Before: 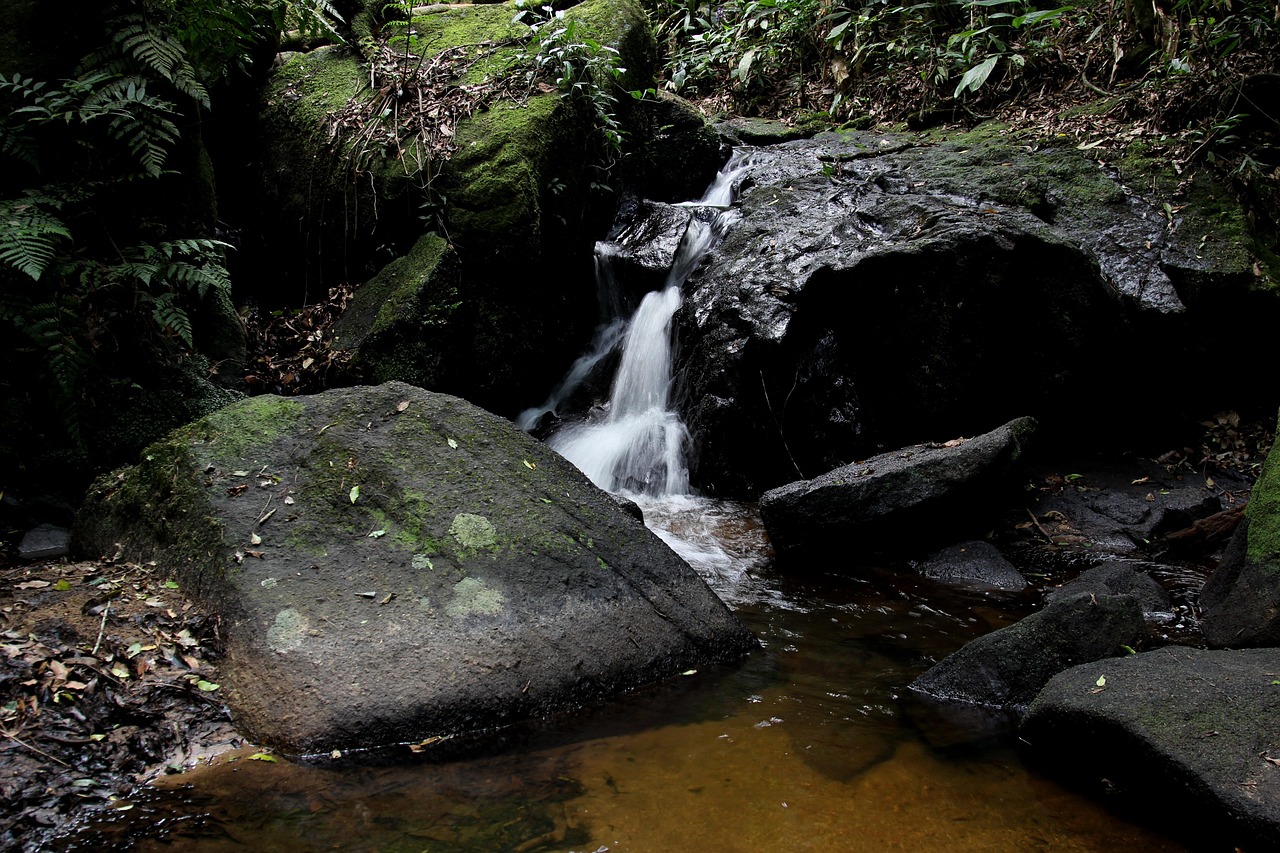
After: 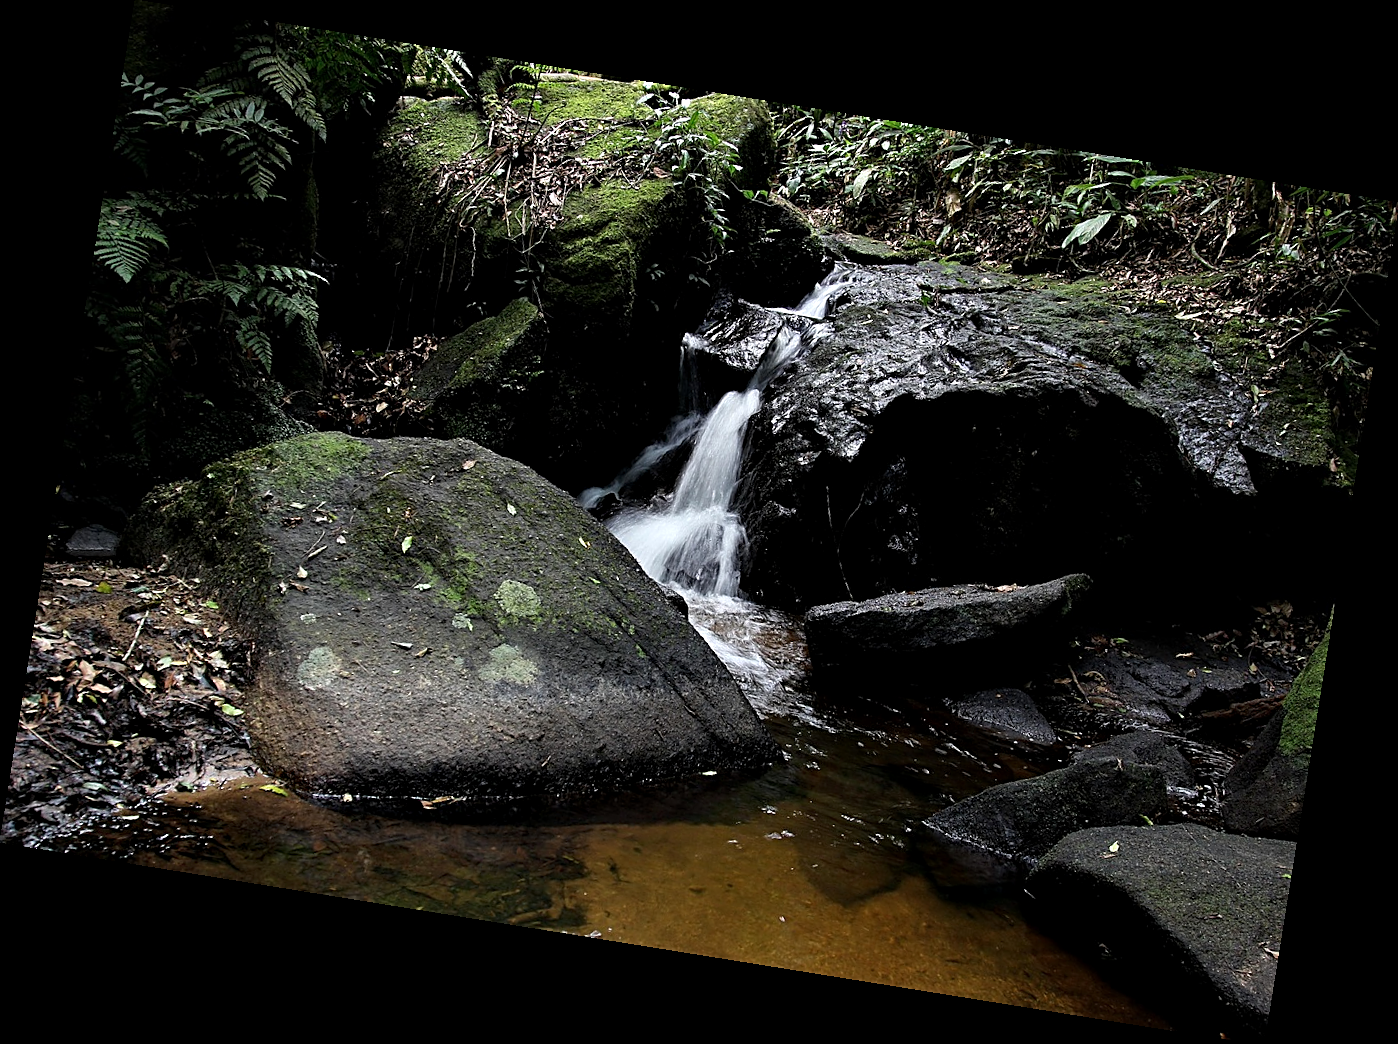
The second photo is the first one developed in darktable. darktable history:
rotate and perspective: rotation 9.12°, automatic cropping off
sharpen: on, module defaults
contrast equalizer: octaves 7, y [[0.6 ×6], [0.55 ×6], [0 ×6], [0 ×6], [0 ×6]], mix 0.29
